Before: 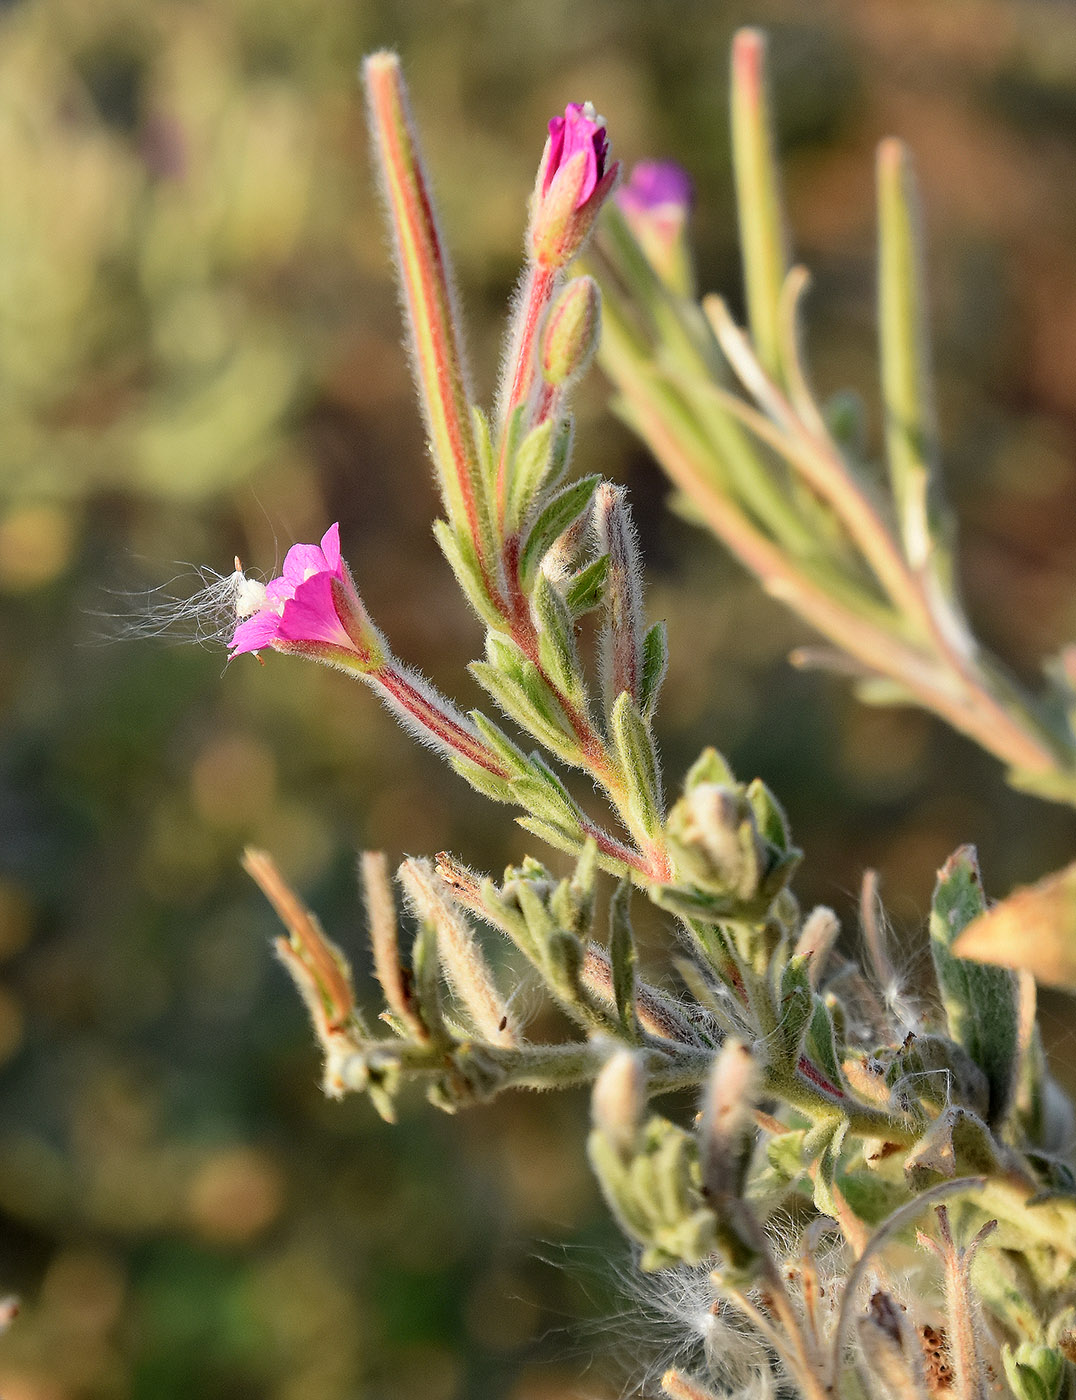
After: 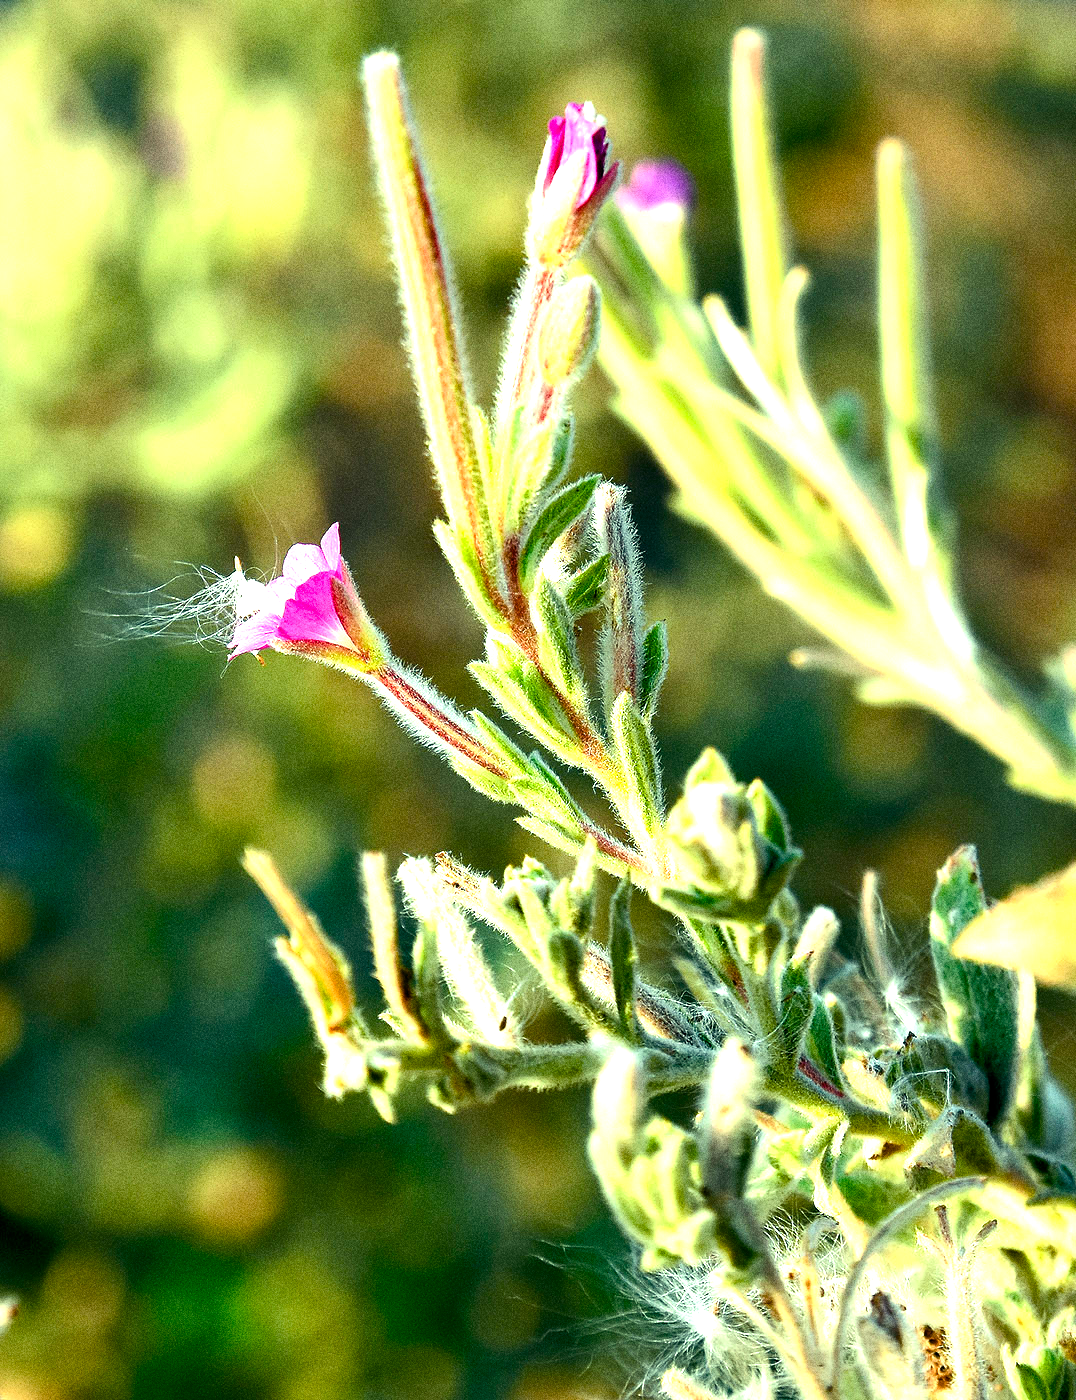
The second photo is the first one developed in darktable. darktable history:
color balance rgb: shadows lift › luminance -7.7%, shadows lift › chroma 2.13%, shadows lift › hue 165.27°, power › luminance -7.77%, power › chroma 1.1%, power › hue 215.88°, highlights gain › luminance 15.15%, highlights gain › chroma 7%, highlights gain › hue 125.57°, global offset › luminance -0.33%, global offset › chroma 0.11%, global offset › hue 165.27°, perceptual saturation grading › global saturation 24.42%, perceptual saturation grading › highlights -24.42%, perceptual saturation grading › mid-tones 24.42%, perceptual saturation grading › shadows 40%, perceptual brilliance grading › global brilliance -5%, perceptual brilliance grading › highlights 24.42%, perceptual brilliance grading › mid-tones 7%, perceptual brilliance grading › shadows -5%
exposure: black level correction 0, exposure 0.6 EV, compensate highlight preservation false
grain: coarseness 0.09 ISO, strength 40%
